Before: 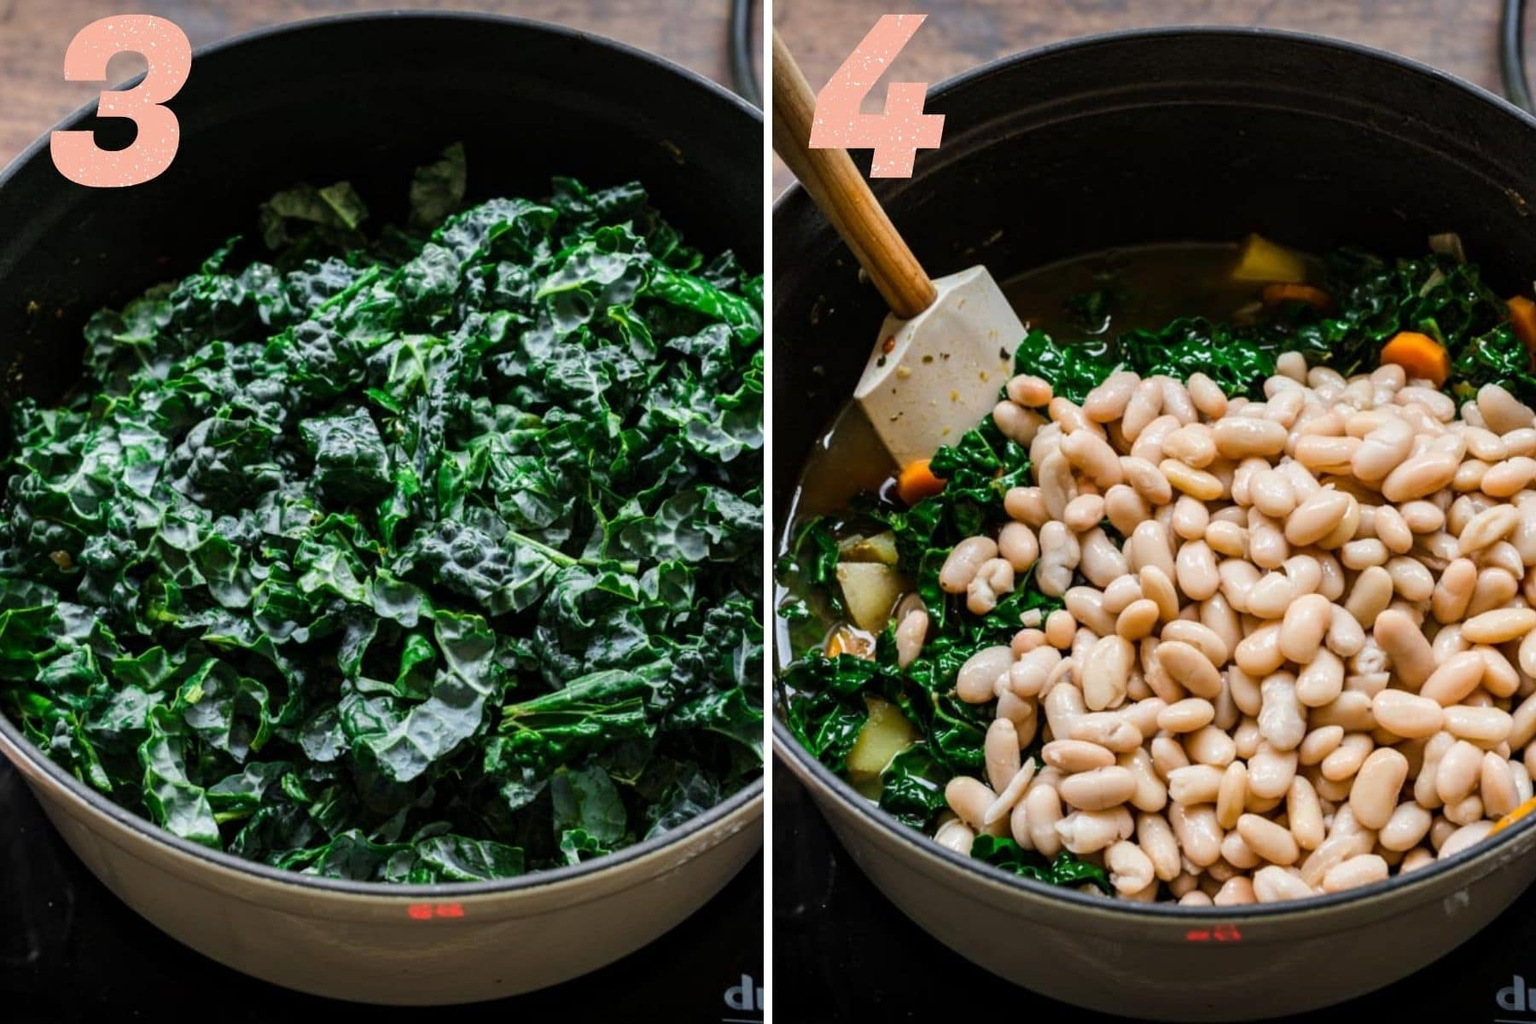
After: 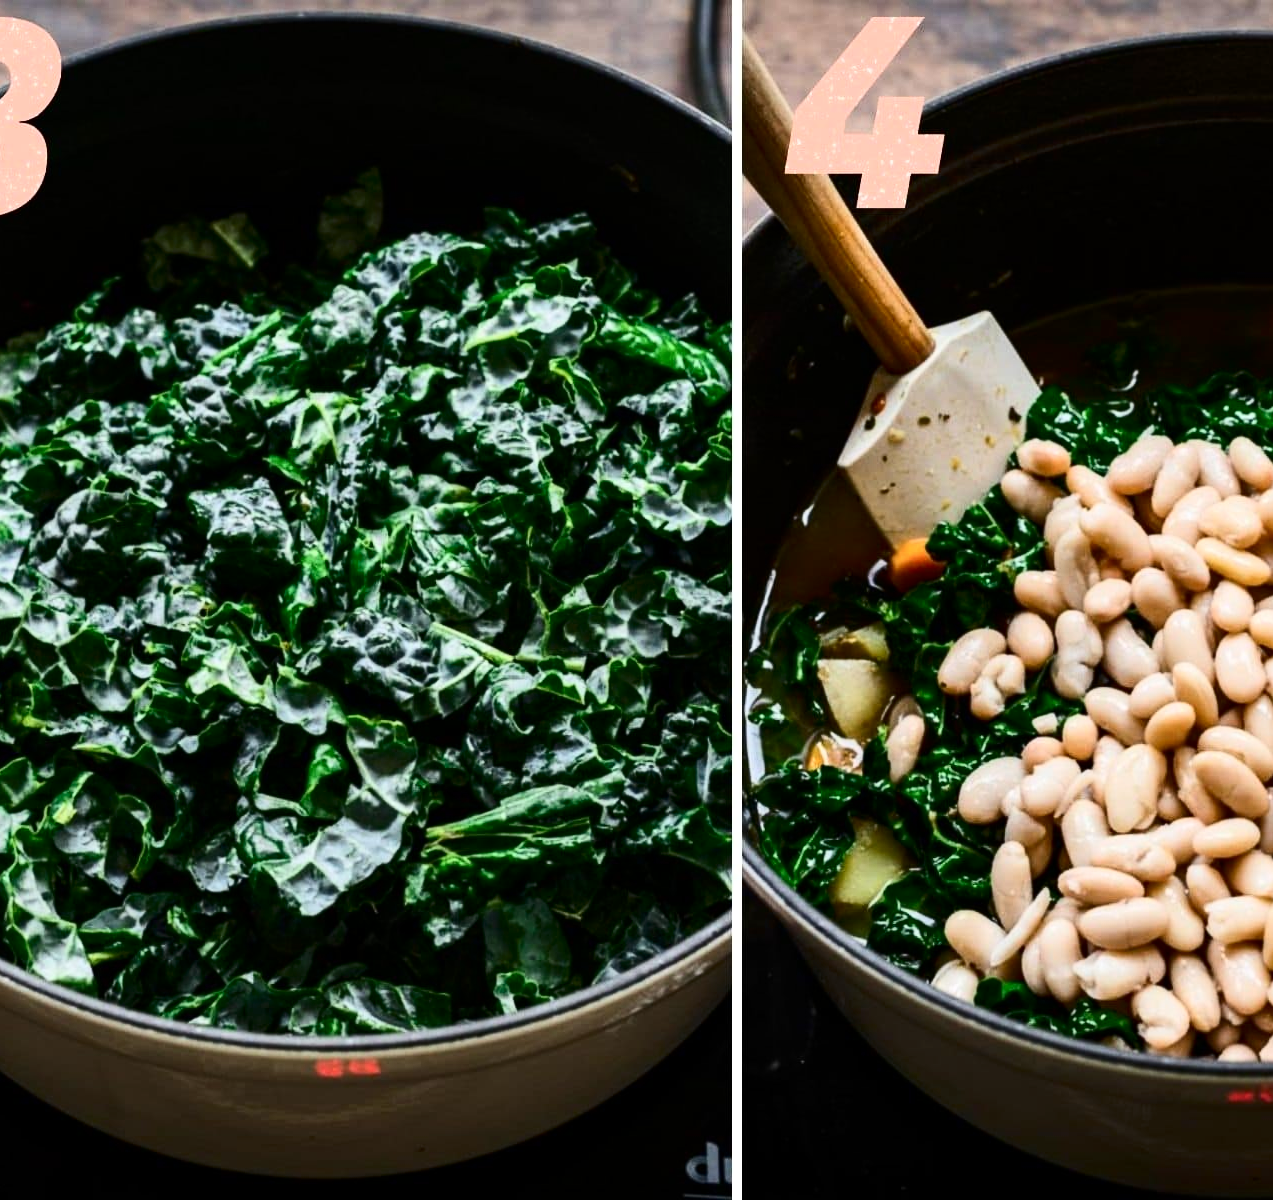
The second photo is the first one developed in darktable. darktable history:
crop and rotate: left 9.069%, right 20.191%
contrast brightness saturation: contrast 0.293
